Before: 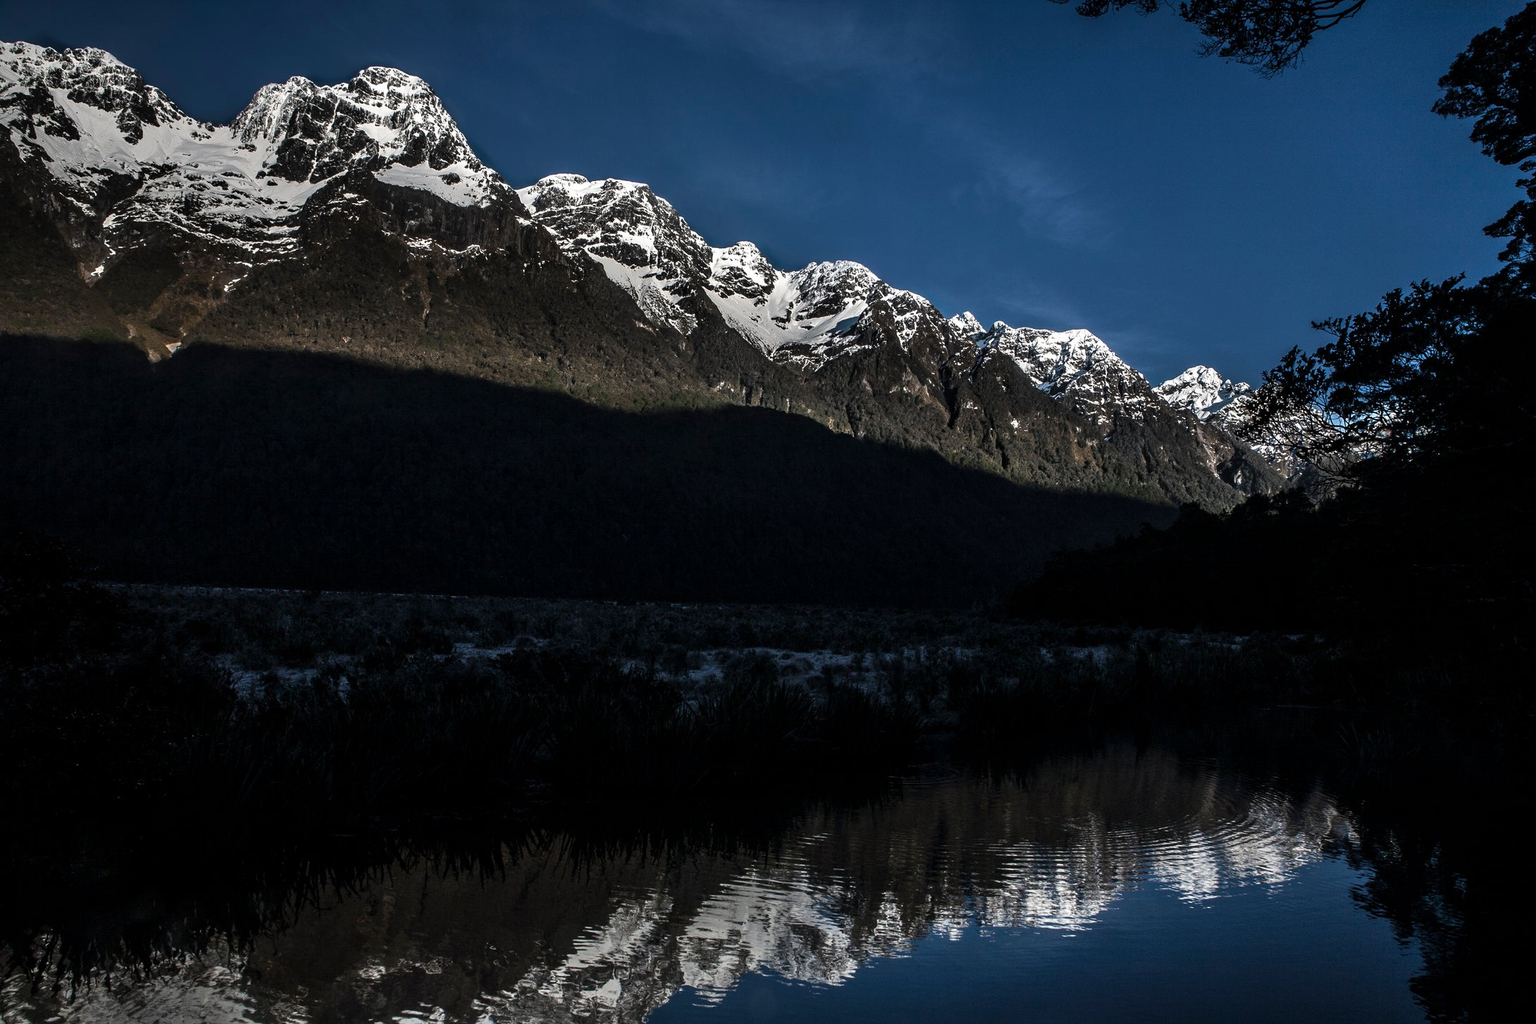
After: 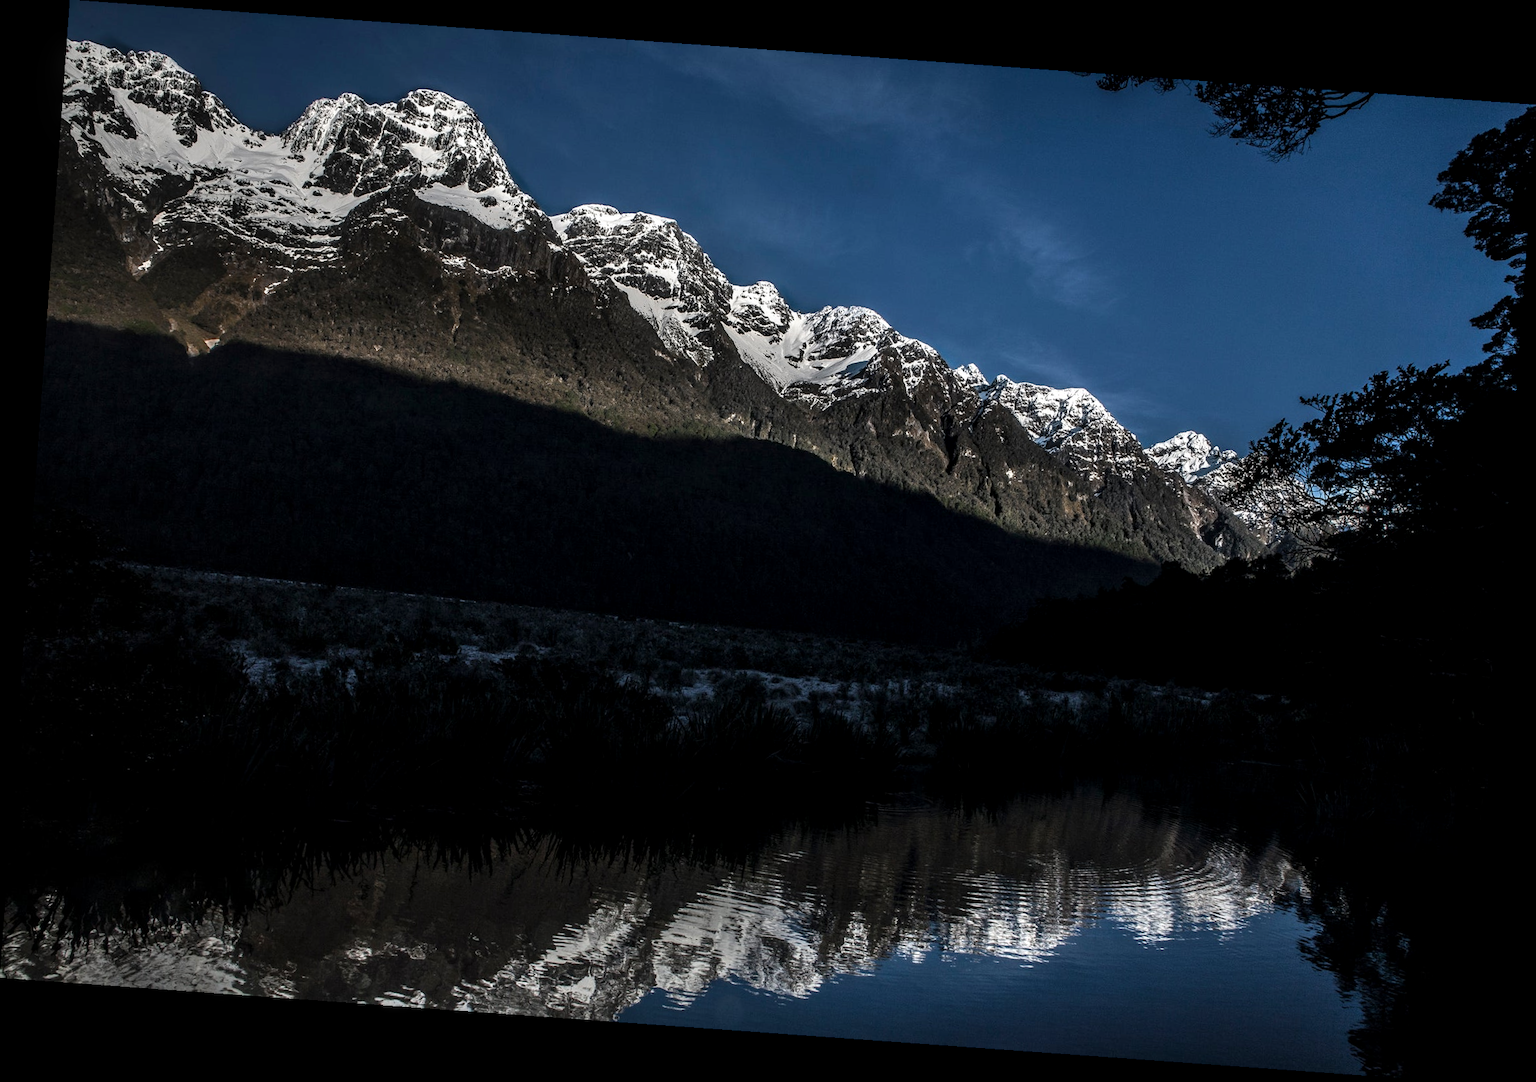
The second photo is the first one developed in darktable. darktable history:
local contrast: on, module defaults
rotate and perspective: rotation 4.1°, automatic cropping off
